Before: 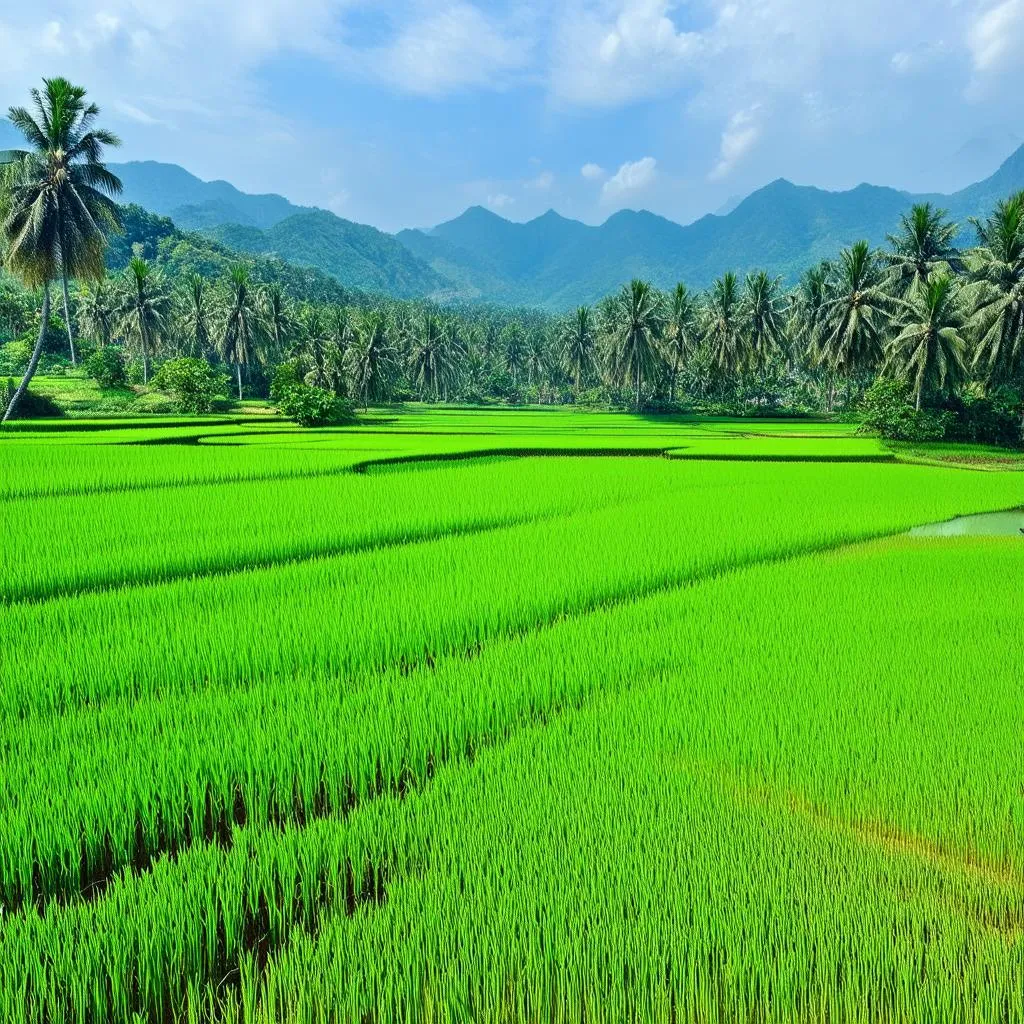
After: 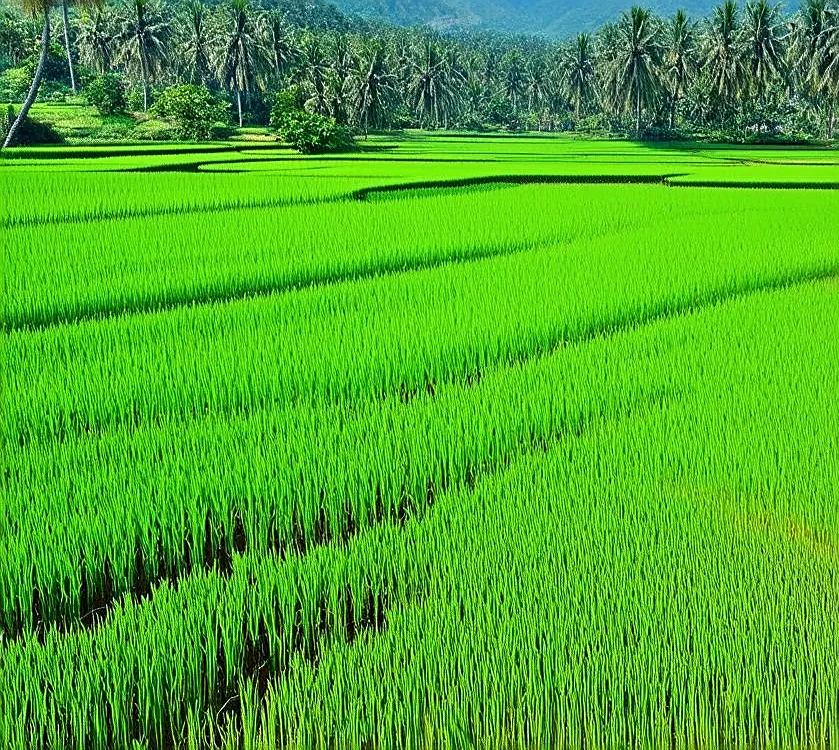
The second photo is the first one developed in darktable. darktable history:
crop: top 26.695%, right 18.005%
sharpen: on, module defaults
